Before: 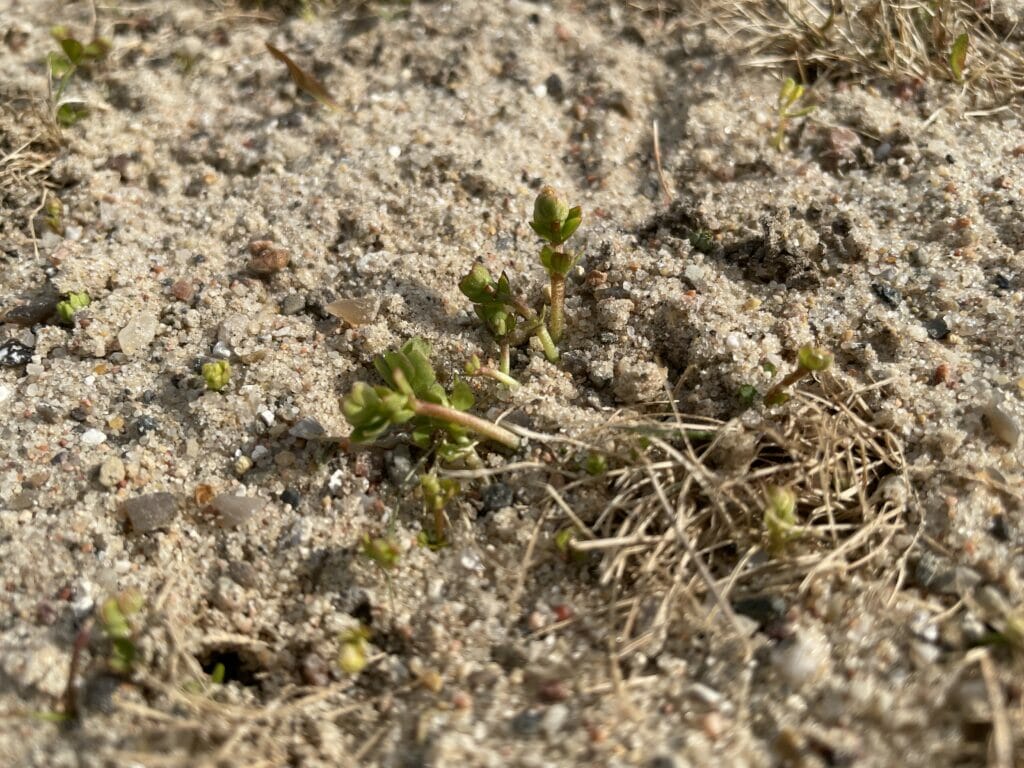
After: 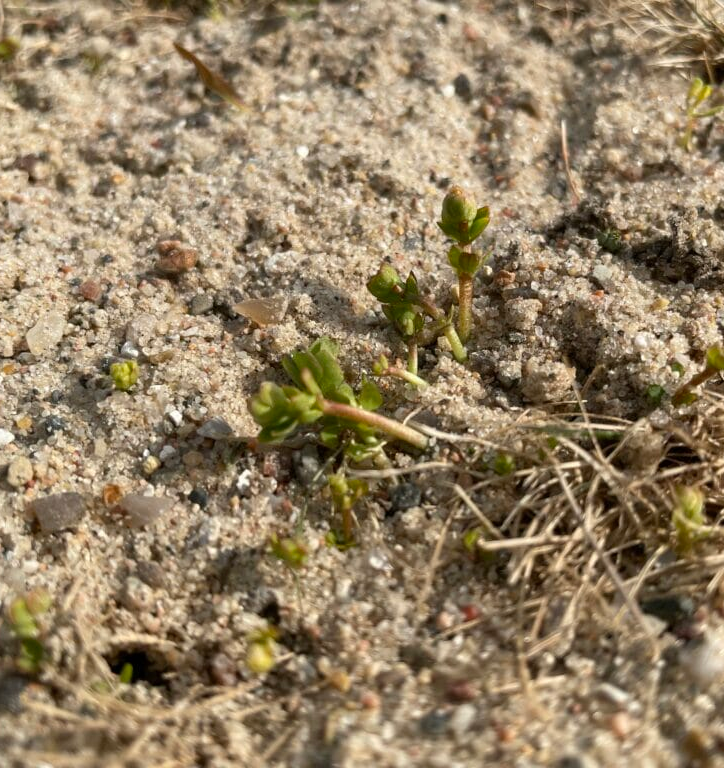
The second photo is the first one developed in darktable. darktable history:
crop and rotate: left 9.061%, right 20.142%
exposure: compensate highlight preservation false
